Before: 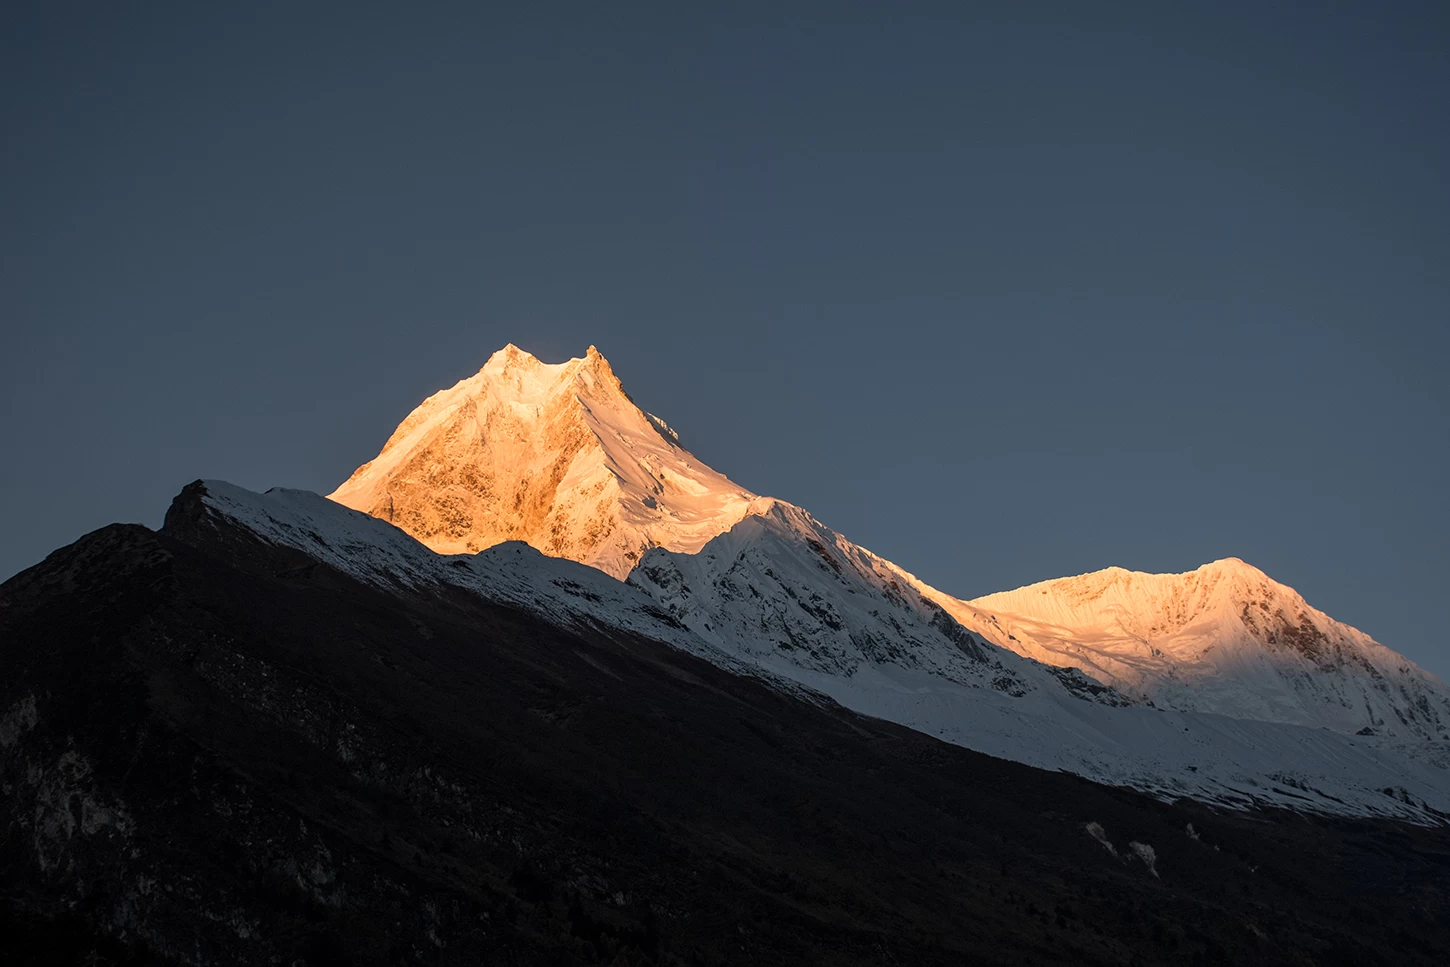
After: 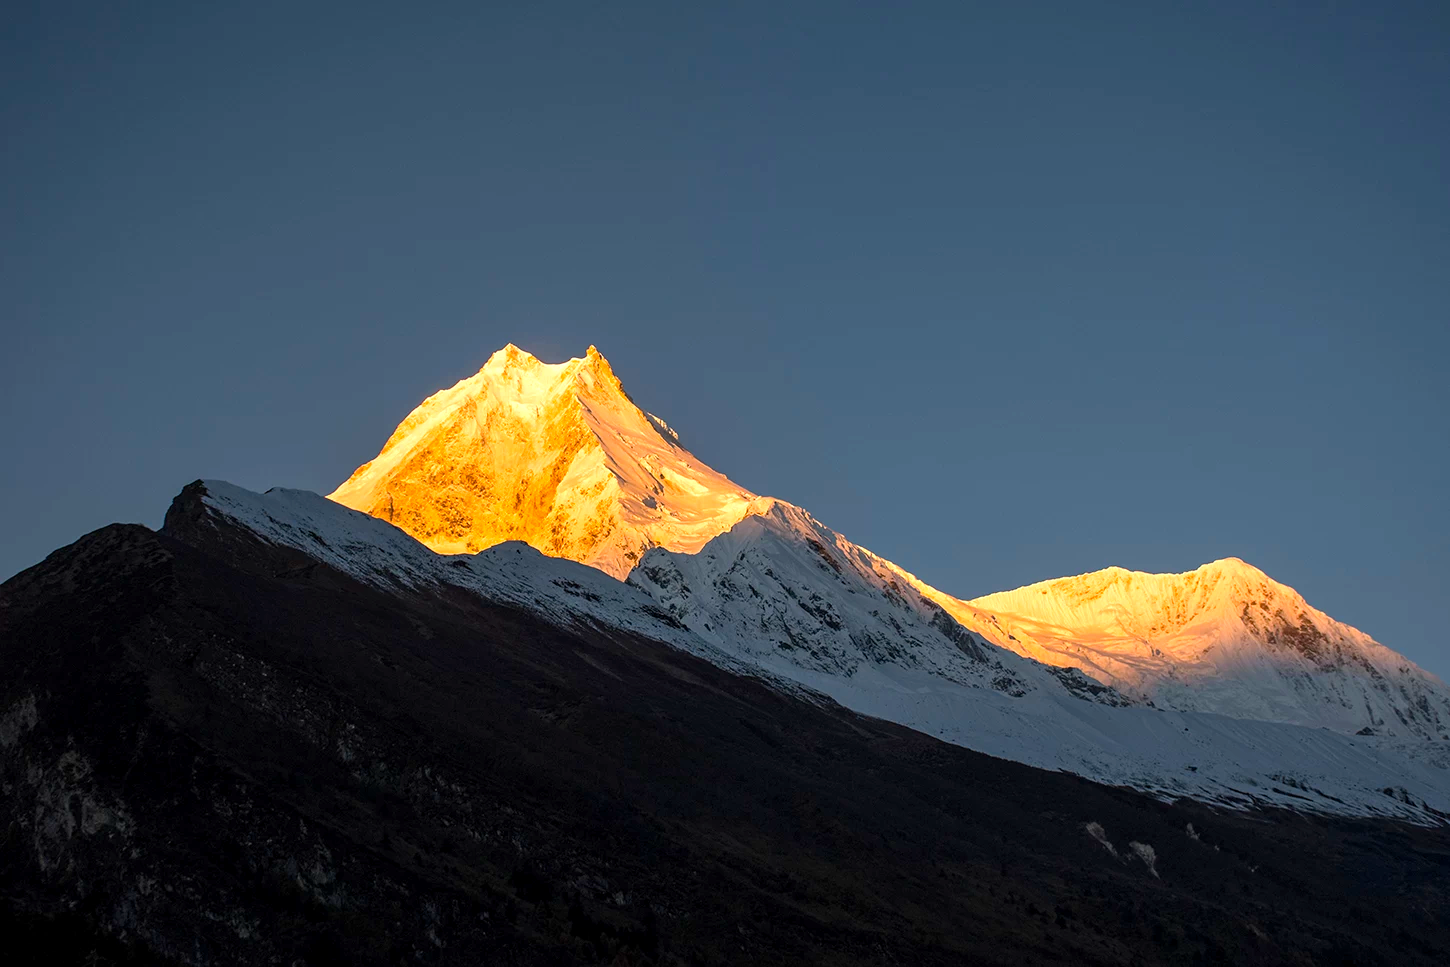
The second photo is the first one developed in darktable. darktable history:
color balance rgb: linear chroma grading › global chroma 15.242%, perceptual saturation grading › global saturation 19.646%
exposure: black level correction 0.001, exposure 0.499 EV, compensate exposure bias true, compensate highlight preservation false
